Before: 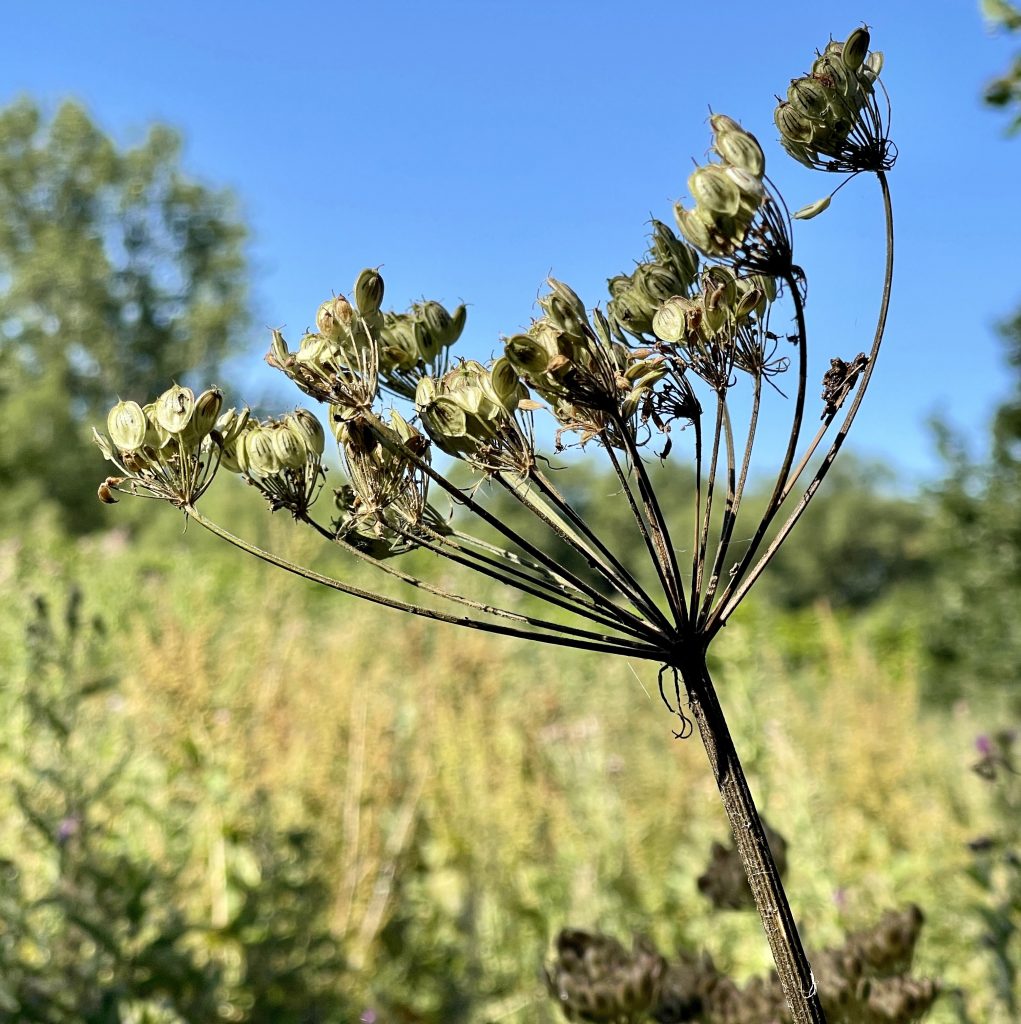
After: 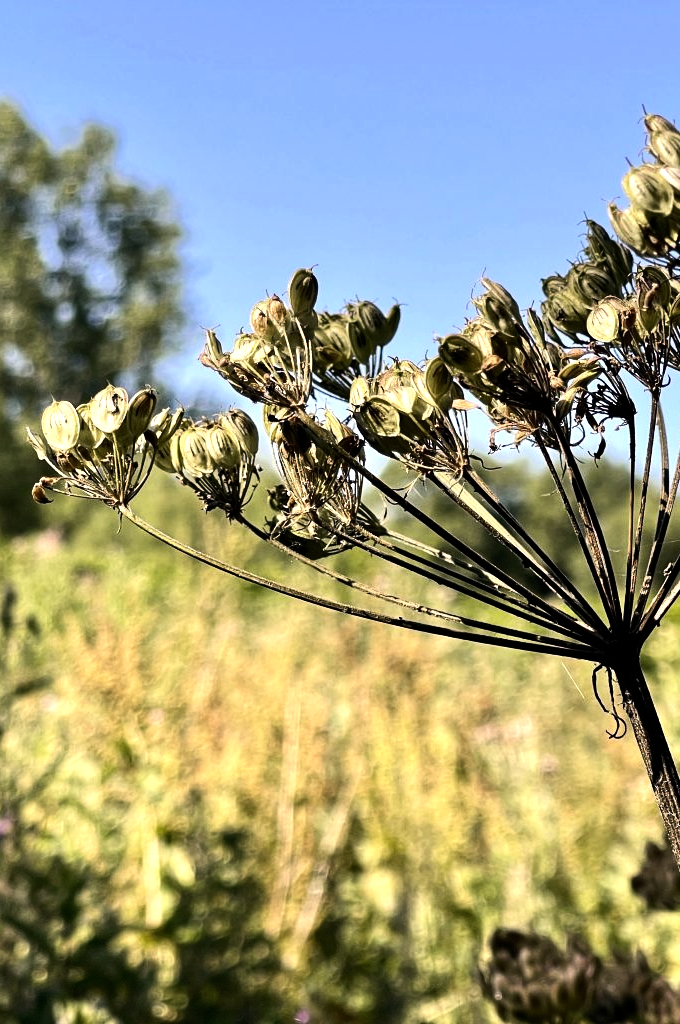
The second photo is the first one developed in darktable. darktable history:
crop and rotate: left 6.617%, right 26.717%
color correction: highlights a* 7.34, highlights b* 4.37
exposure: exposure -0.462 EV, compensate highlight preservation false
tone equalizer: -8 EV -1.08 EV, -7 EV -1.01 EV, -6 EV -0.867 EV, -5 EV -0.578 EV, -3 EV 0.578 EV, -2 EV 0.867 EV, -1 EV 1.01 EV, +0 EV 1.08 EV, edges refinement/feathering 500, mask exposure compensation -1.57 EV, preserve details no
